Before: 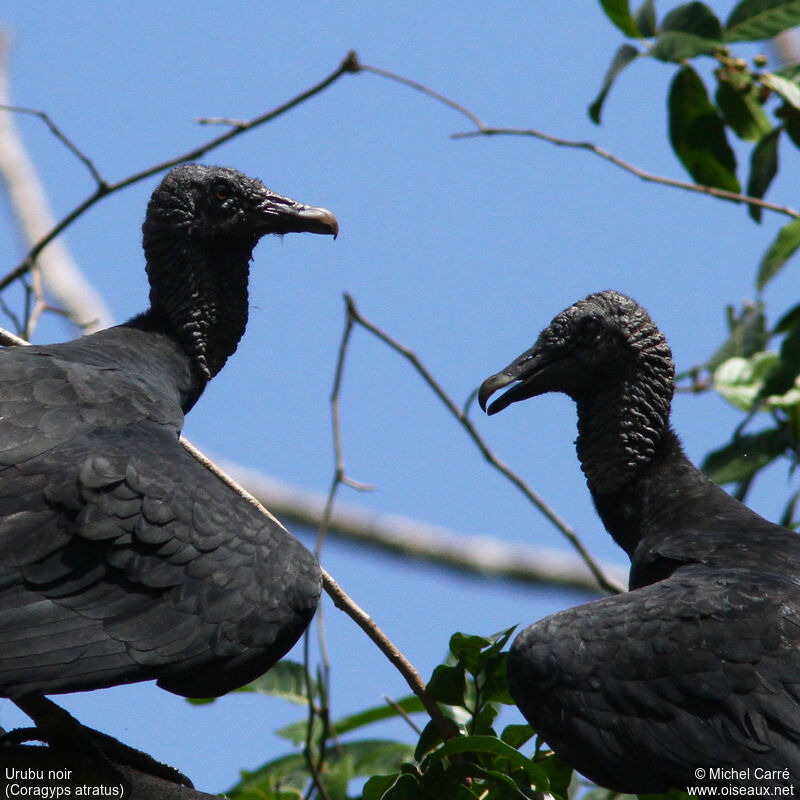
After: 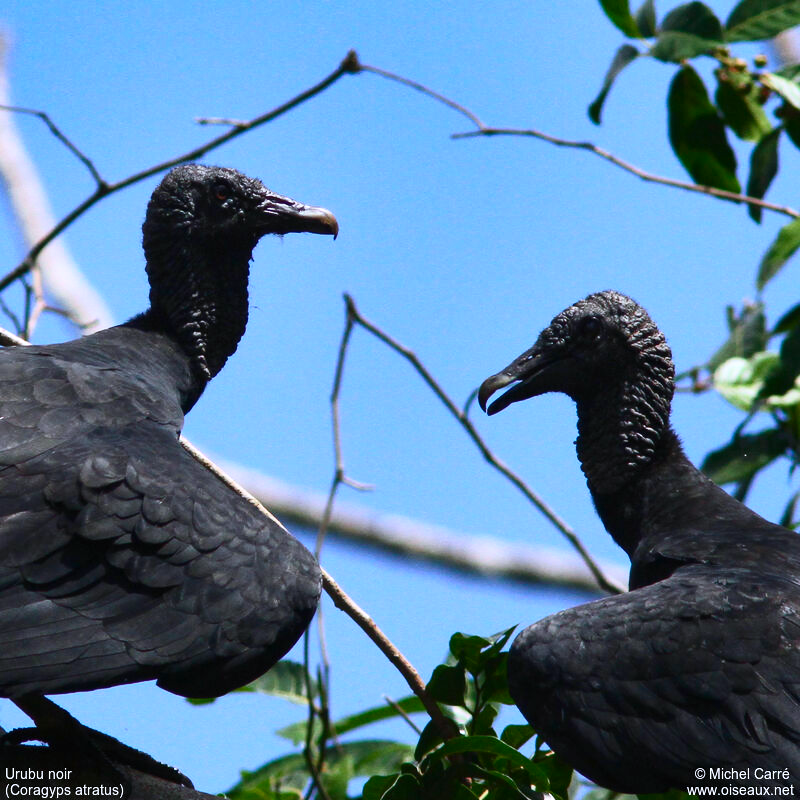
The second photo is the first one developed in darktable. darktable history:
color calibration: illuminant as shot in camera, x 0.358, y 0.373, temperature 4628.91 K
contrast brightness saturation: contrast 0.228, brightness 0.098, saturation 0.291
shadows and highlights: shadows 12.43, white point adjustment 1.17, highlights color adjustment 78.81%, soften with gaussian
